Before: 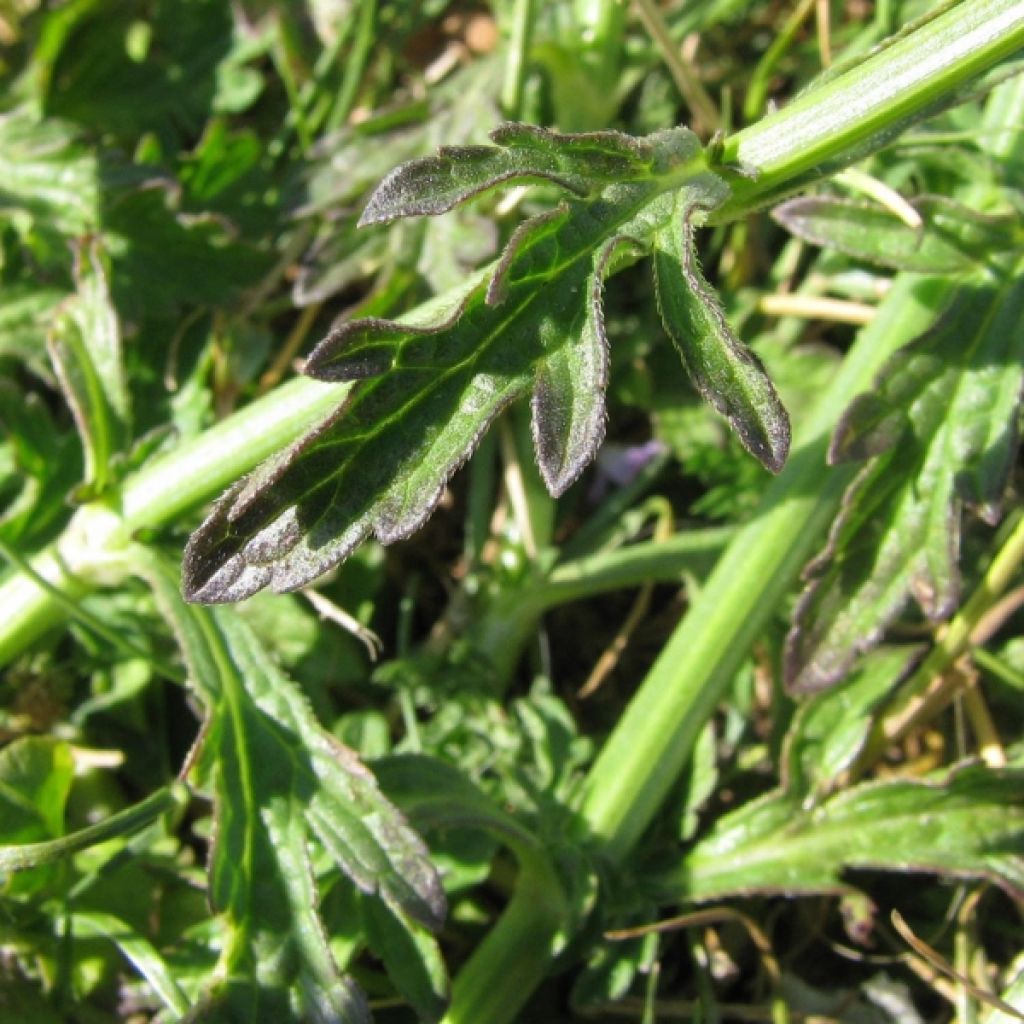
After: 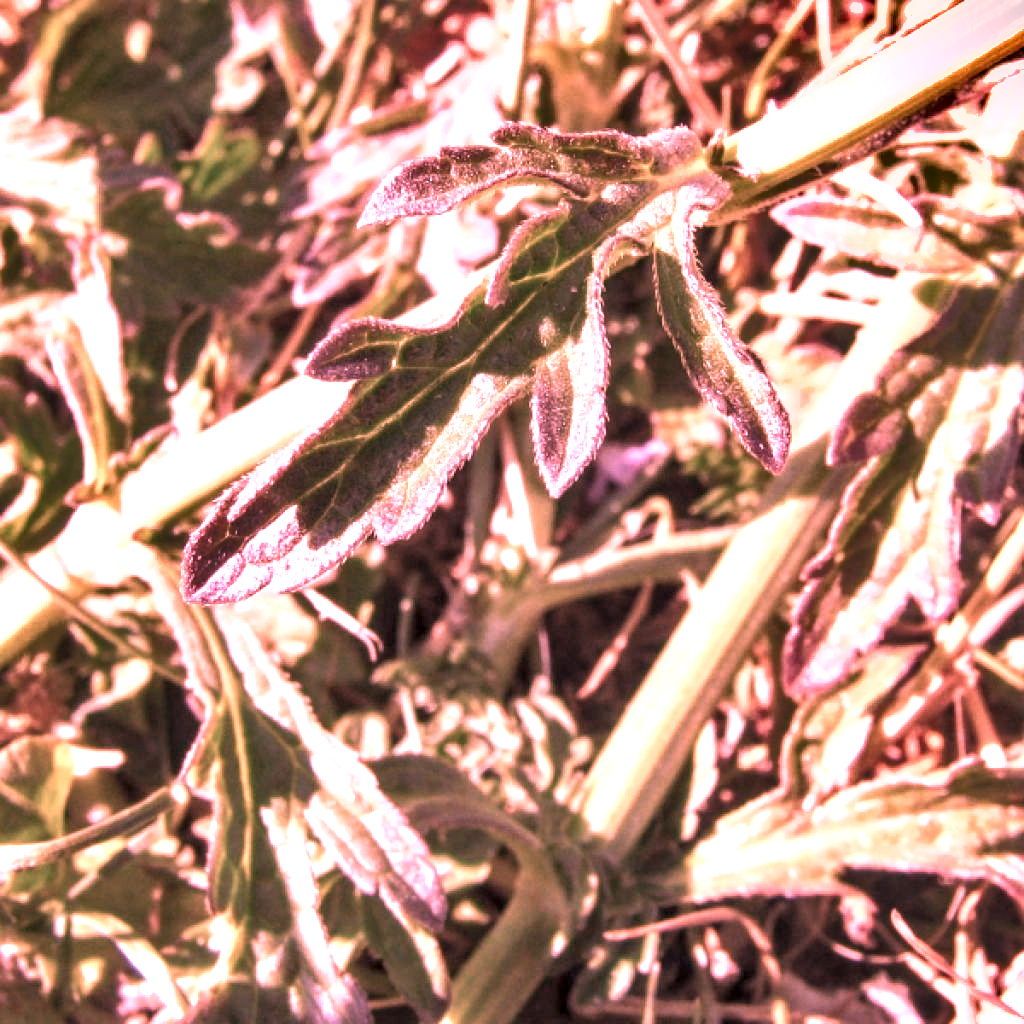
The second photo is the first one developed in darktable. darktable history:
basic adjustments: exposure 0.18 EV, brightness 0.05, saturation -0.32, vibrance 0.13
shadows and highlights: white point adjustment 1, soften with gaussian
white balance: red 2.501, blue 1.528
local contrast: highlights 40%, shadows 60%, detail 136%, midtone range 0.514
